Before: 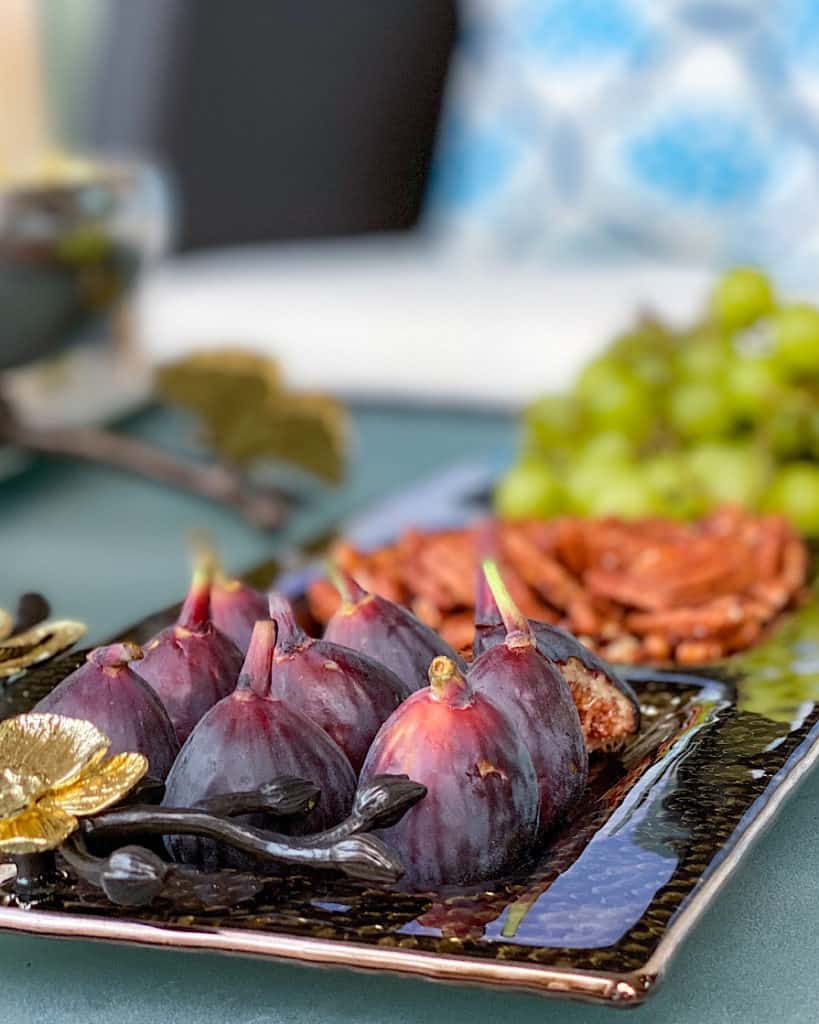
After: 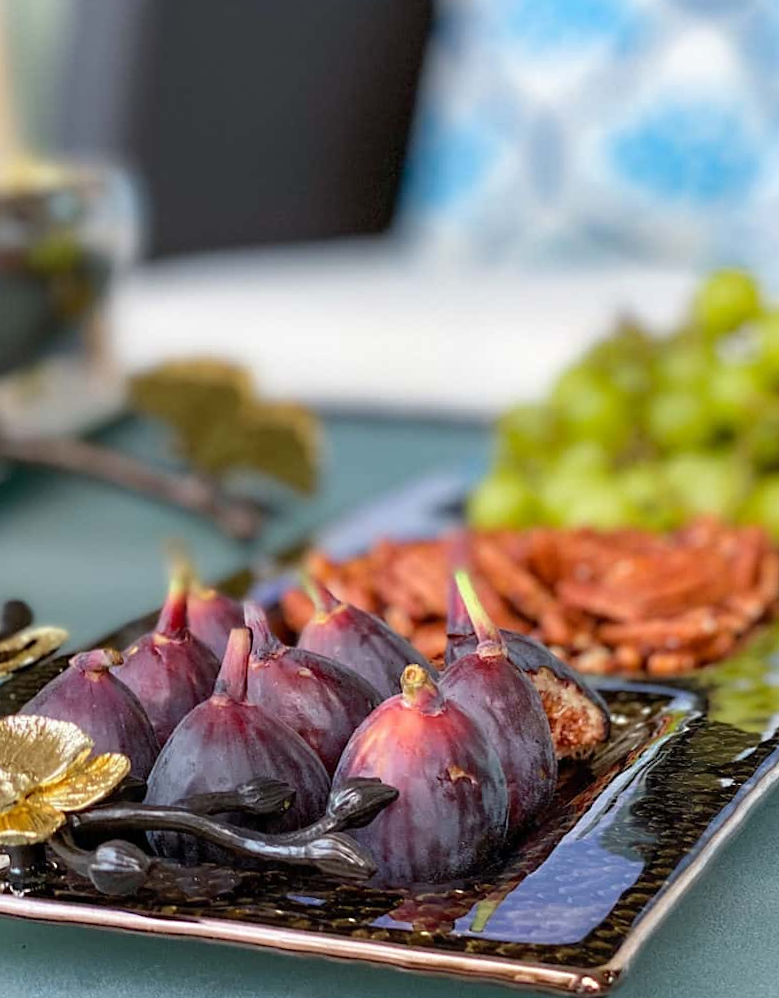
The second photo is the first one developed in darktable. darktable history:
white balance: emerald 1
rotate and perspective: rotation 0.074°, lens shift (vertical) 0.096, lens shift (horizontal) -0.041, crop left 0.043, crop right 0.952, crop top 0.024, crop bottom 0.979
sharpen: radius 5.325, amount 0.312, threshold 26.433
